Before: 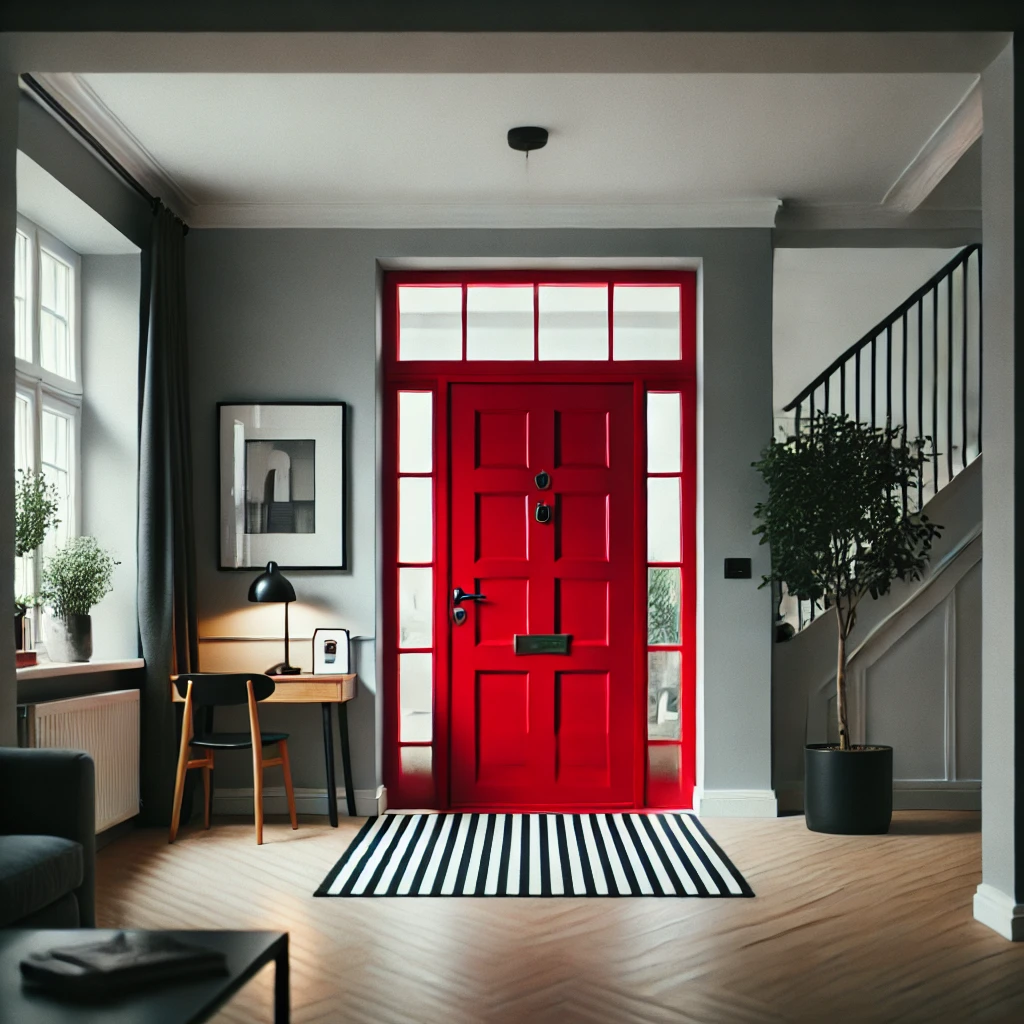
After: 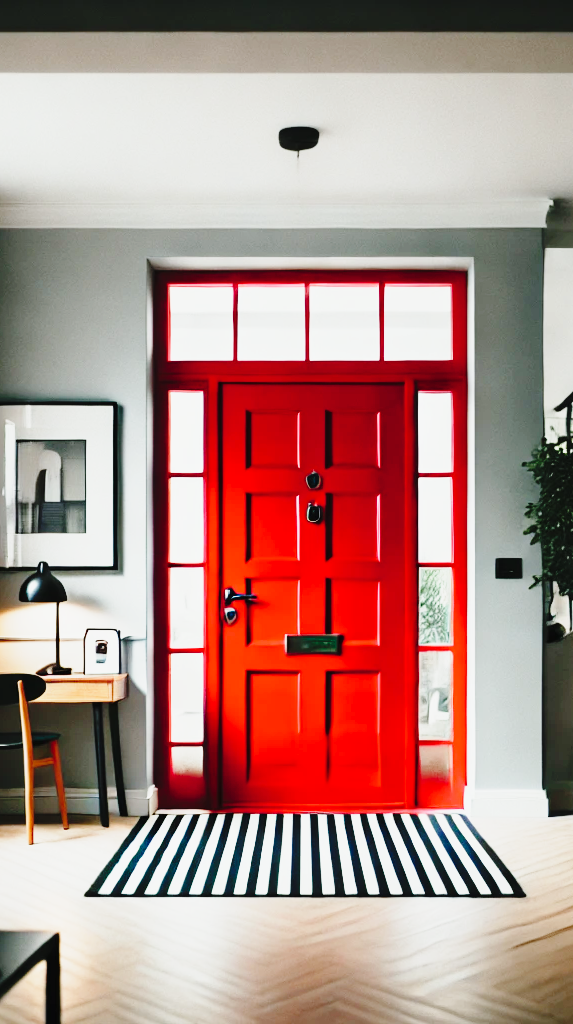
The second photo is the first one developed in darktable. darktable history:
contrast brightness saturation: saturation -0.066
base curve: curves: ch0 [(0, 0) (0.028, 0.03) (0.121, 0.232) (0.46, 0.748) (0.859, 0.968) (1, 1)], preserve colors none
tone curve: curves: ch0 [(0, 0.013) (0.137, 0.121) (0.326, 0.386) (0.489, 0.573) (0.663, 0.749) (0.854, 0.897) (1, 0.974)]; ch1 [(0, 0) (0.366, 0.367) (0.475, 0.453) (0.494, 0.493) (0.504, 0.497) (0.544, 0.579) (0.562, 0.619) (0.622, 0.694) (1, 1)]; ch2 [(0, 0) (0.333, 0.346) (0.375, 0.375) (0.424, 0.43) (0.476, 0.492) (0.502, 0.503) (0.533, 0.541) (0.572, 0.615) (0.605, 0.656) (0.641, 0.709) (1, 1)], preserve colors none
crop and rotate: left 22.41%, right 21.584%
